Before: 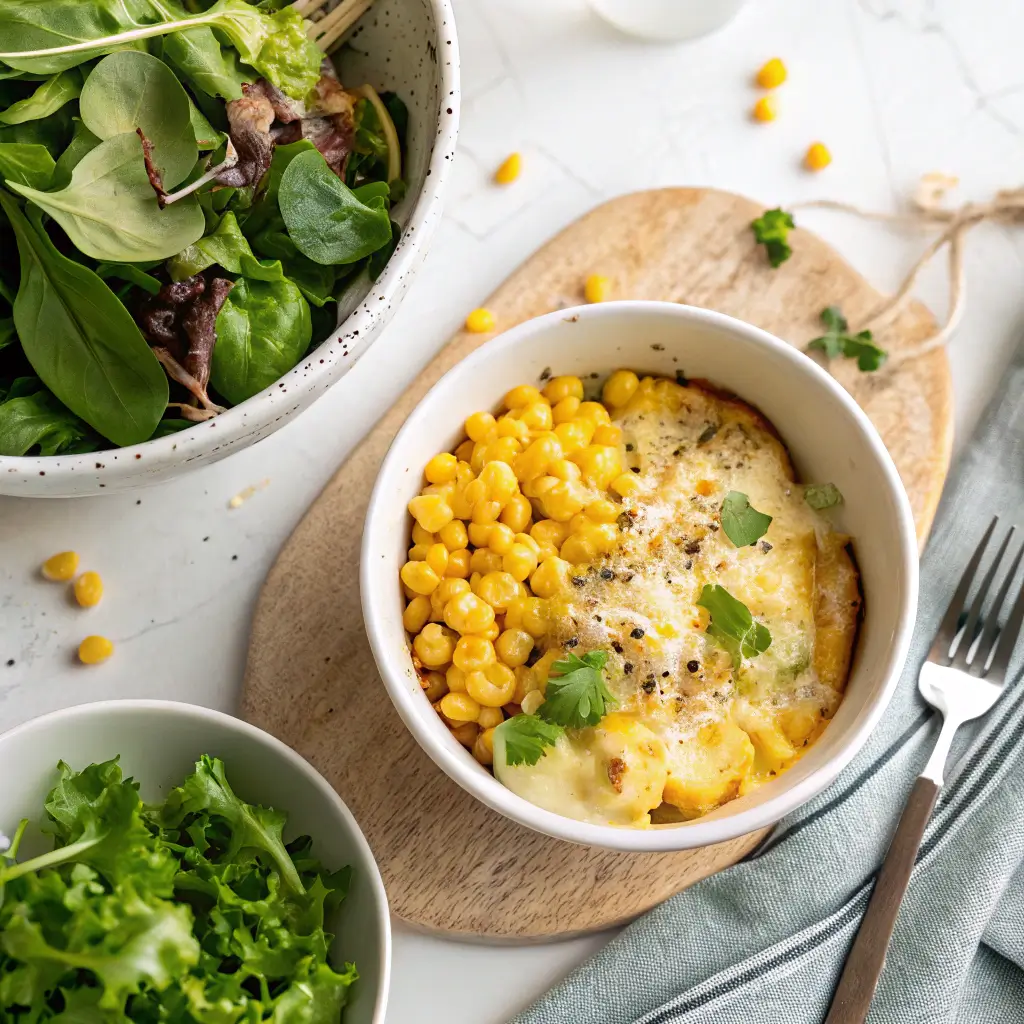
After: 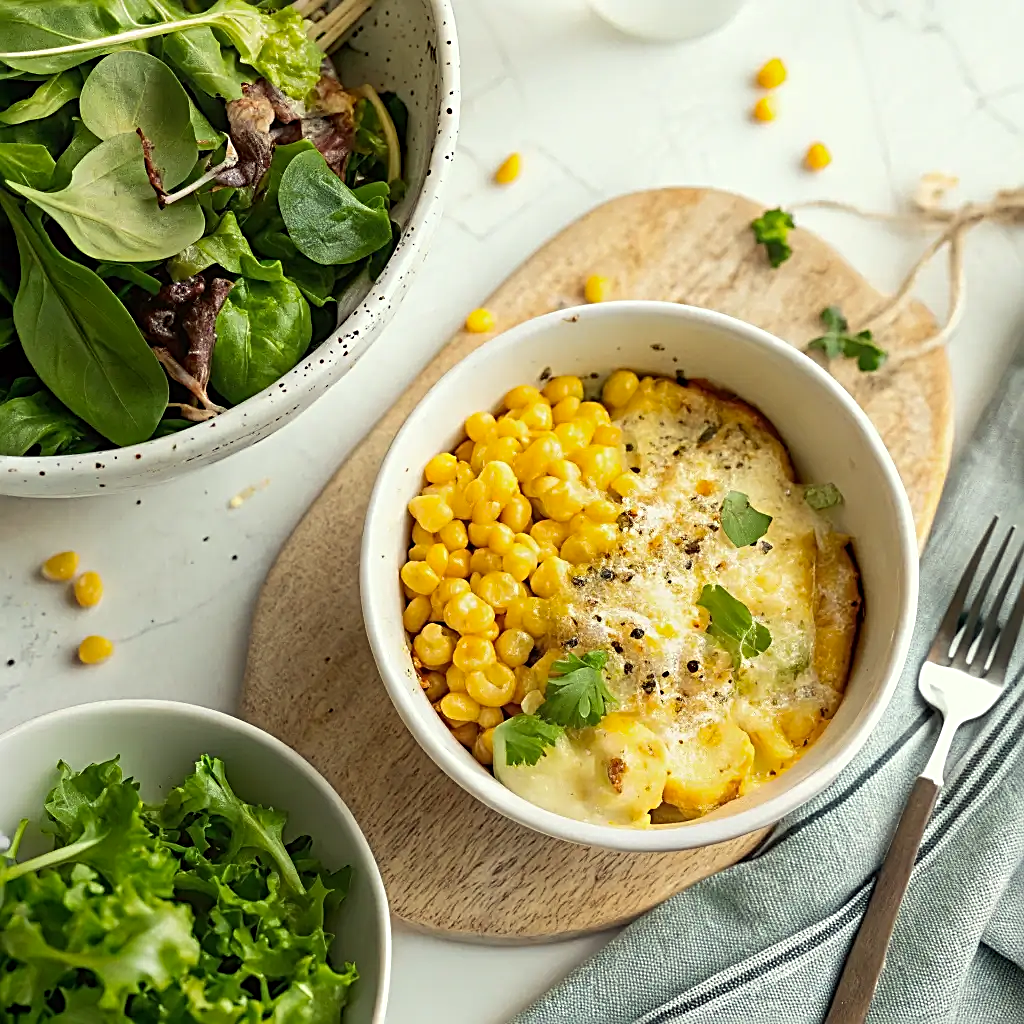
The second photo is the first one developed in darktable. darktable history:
sharpen: radius 2.584, amount 0.688
color correction: highlights a* -4.28, highlights b* 6.53
